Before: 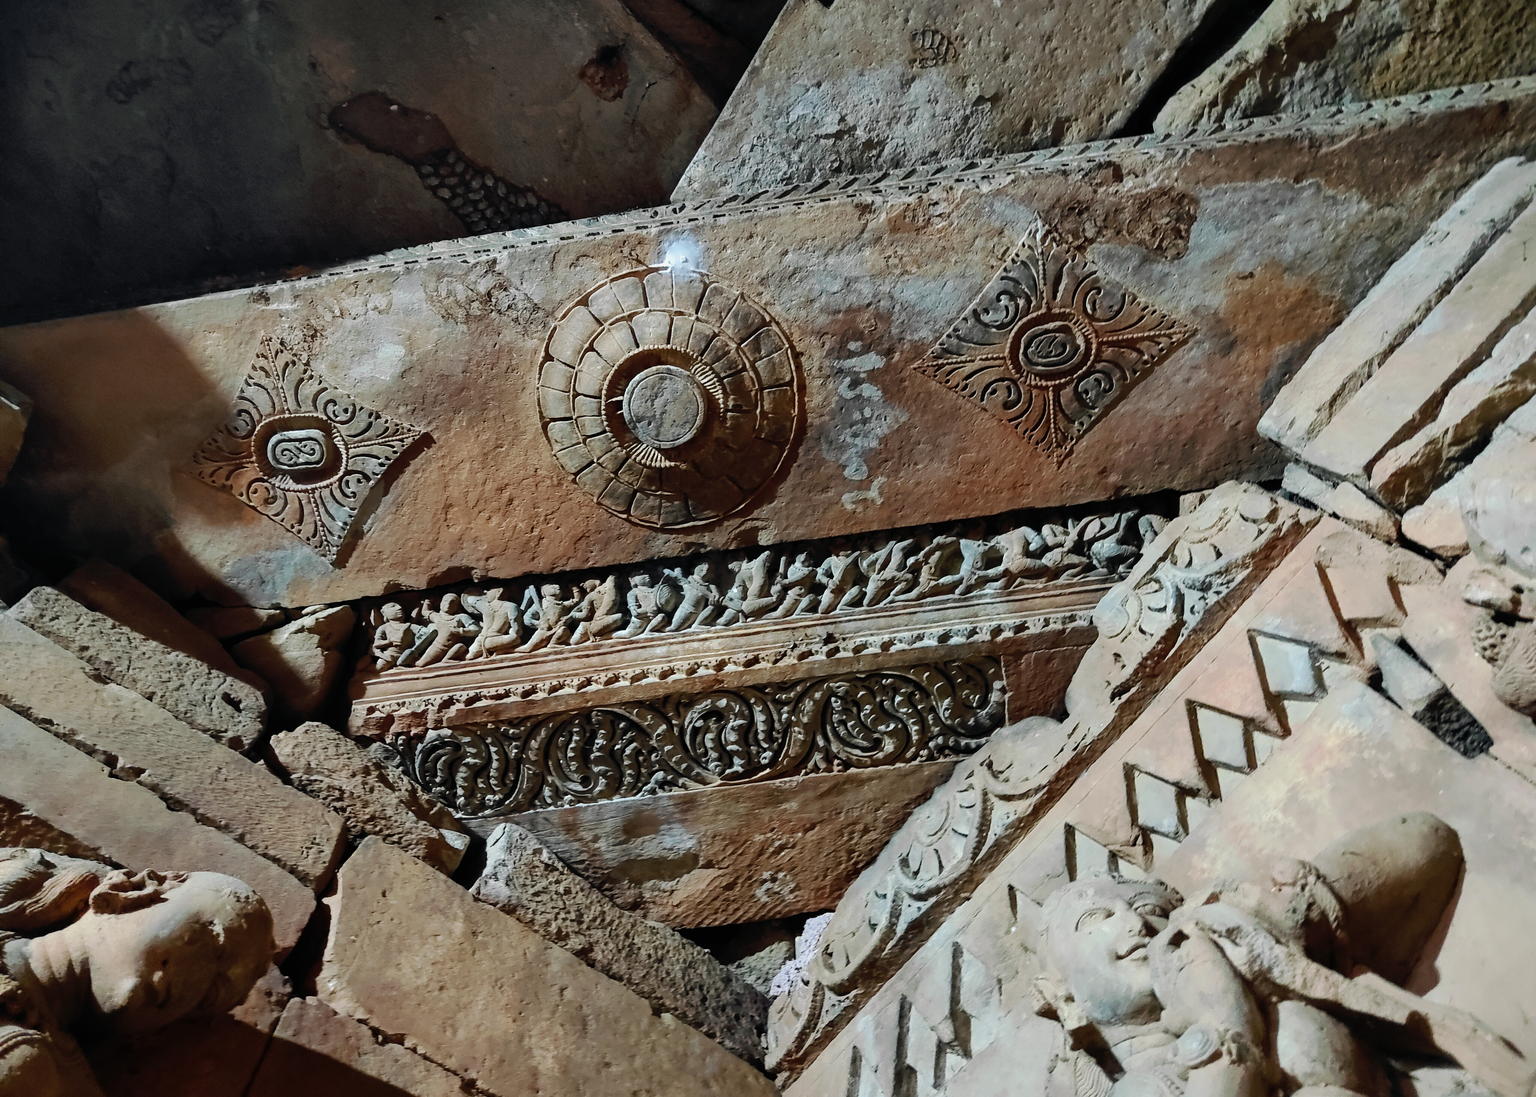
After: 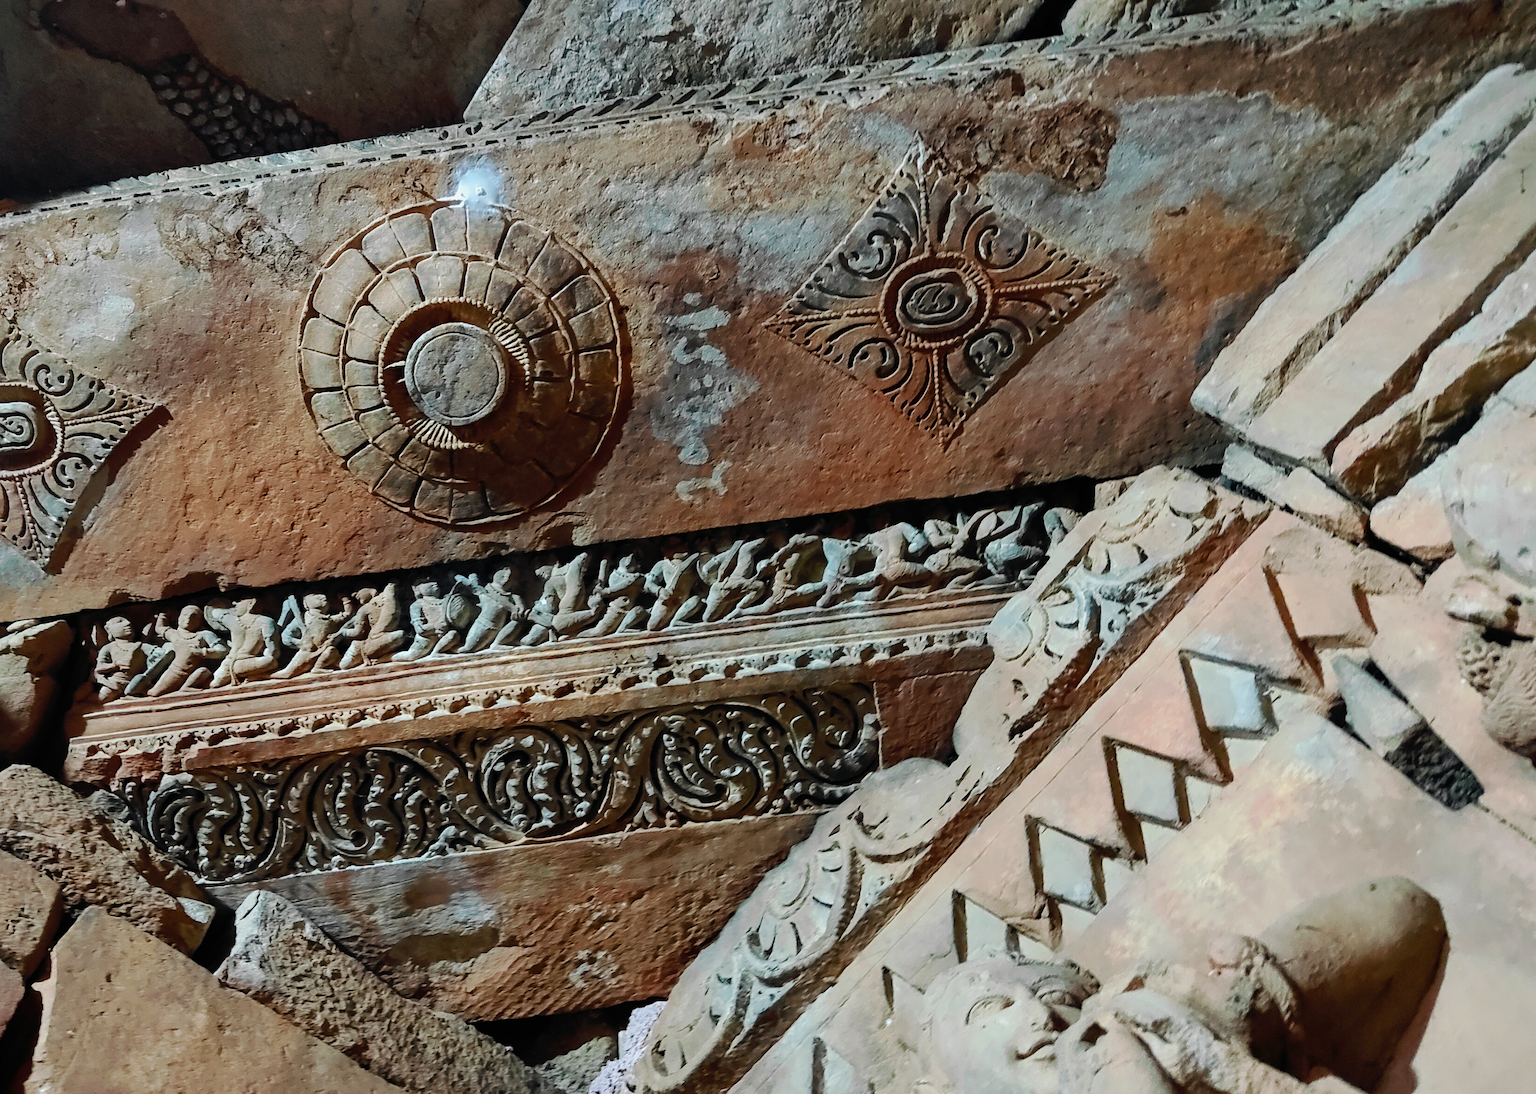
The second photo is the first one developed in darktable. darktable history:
crop: left 19.334%, top 9.608%, right 0.001%, bottom 9.66%
